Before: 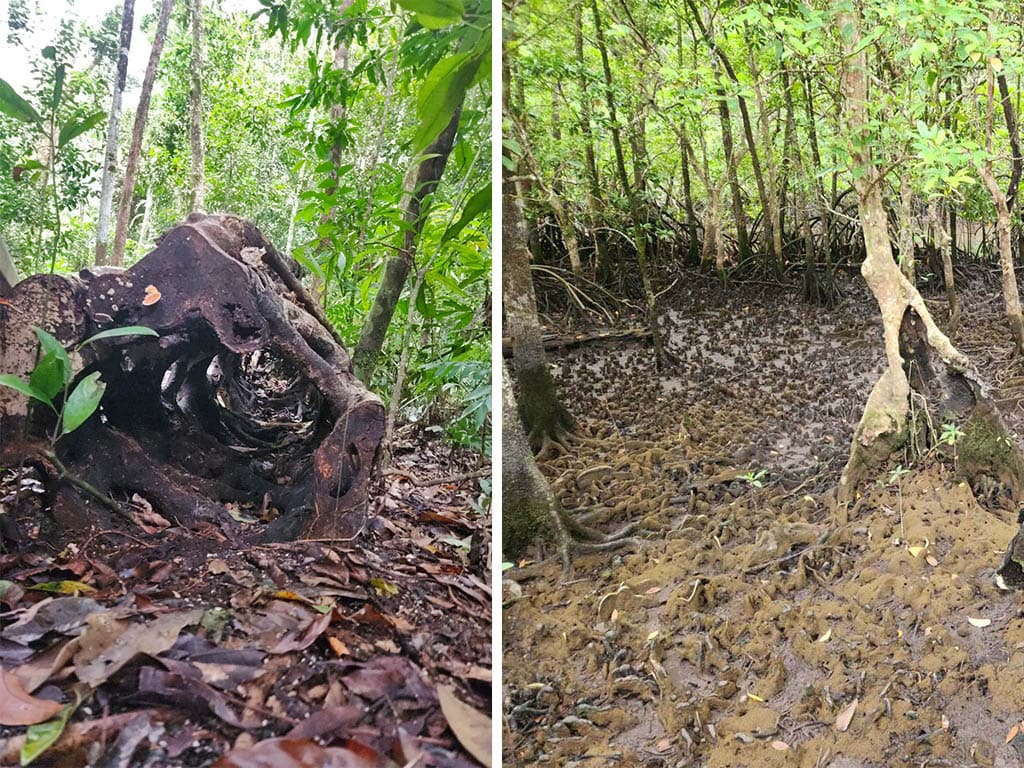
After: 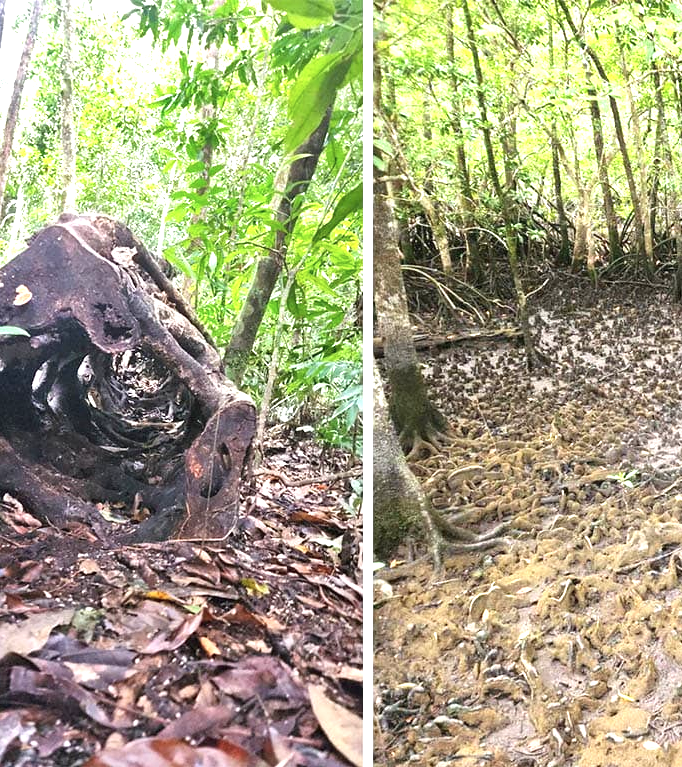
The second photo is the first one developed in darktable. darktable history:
crop and rotate: left 12.673%, right 20.66%
contrast brightness saturation: saturation -0.1
exposure: black level correction 0, exposure 1.125 EV, compensate exposure bias true, compensate highlight preservation false
